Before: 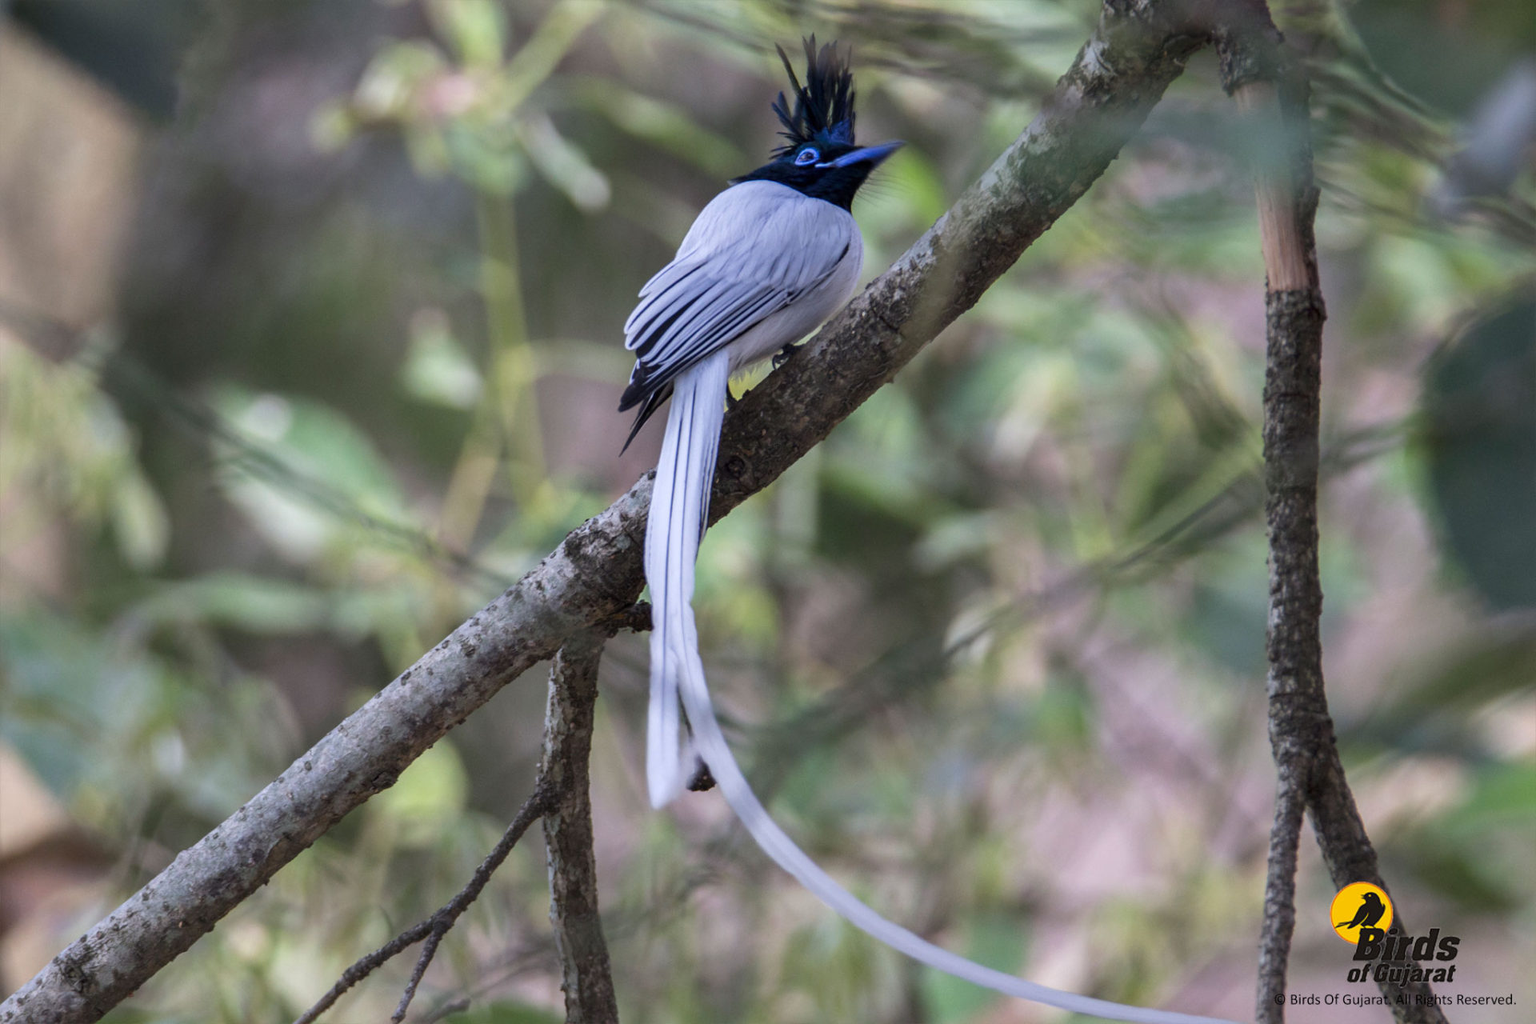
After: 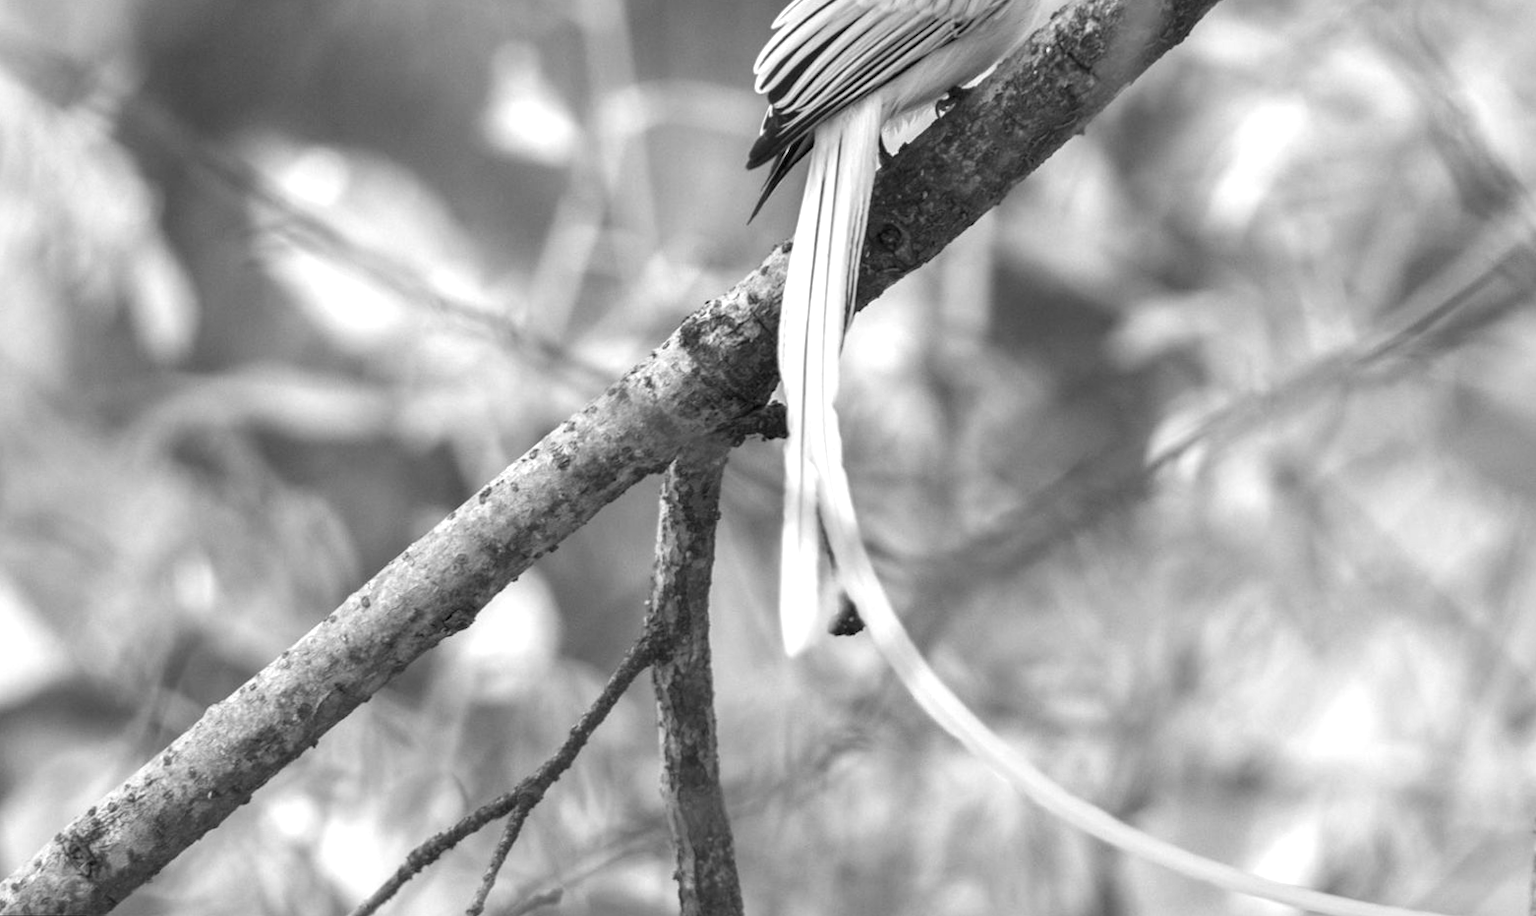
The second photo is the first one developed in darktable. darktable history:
crop: top 26.531%, right 17.959%
exposure: black level correction 0, exposure 1.173 EV, compensate exposure bias true, compensate highlight preservation false
rotate and perspective: rotation 0.192°, lens shift (horizontal) -0.015, crop left 0.005, crop right 0.996, crop top 0.006, crop bottom 0.99
monochrome: a -92.57, b 58.91
